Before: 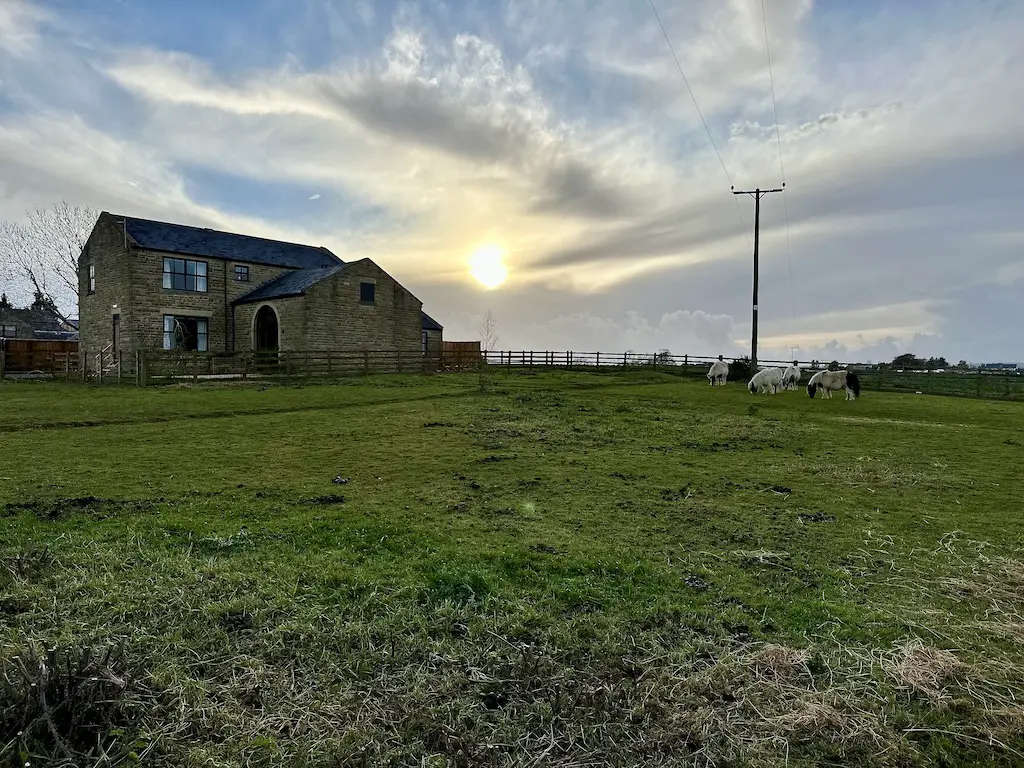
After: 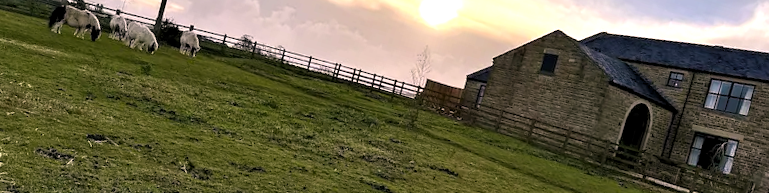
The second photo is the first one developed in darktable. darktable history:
crop and rotate: angle 16.12°, top 30.835%, bottom 35.653%
base curve: curves: ch0 [(0, 0) (0.303, 0.277) (1, 1)]
exposure: black level correction 0, exposure 0.5 EV, compensate highlight preservation false
levels: levels [0.031, 0.5, 0.969]
white balance: emerald 1
color correction: highlights a* 12.23, highlights b* 5.41
